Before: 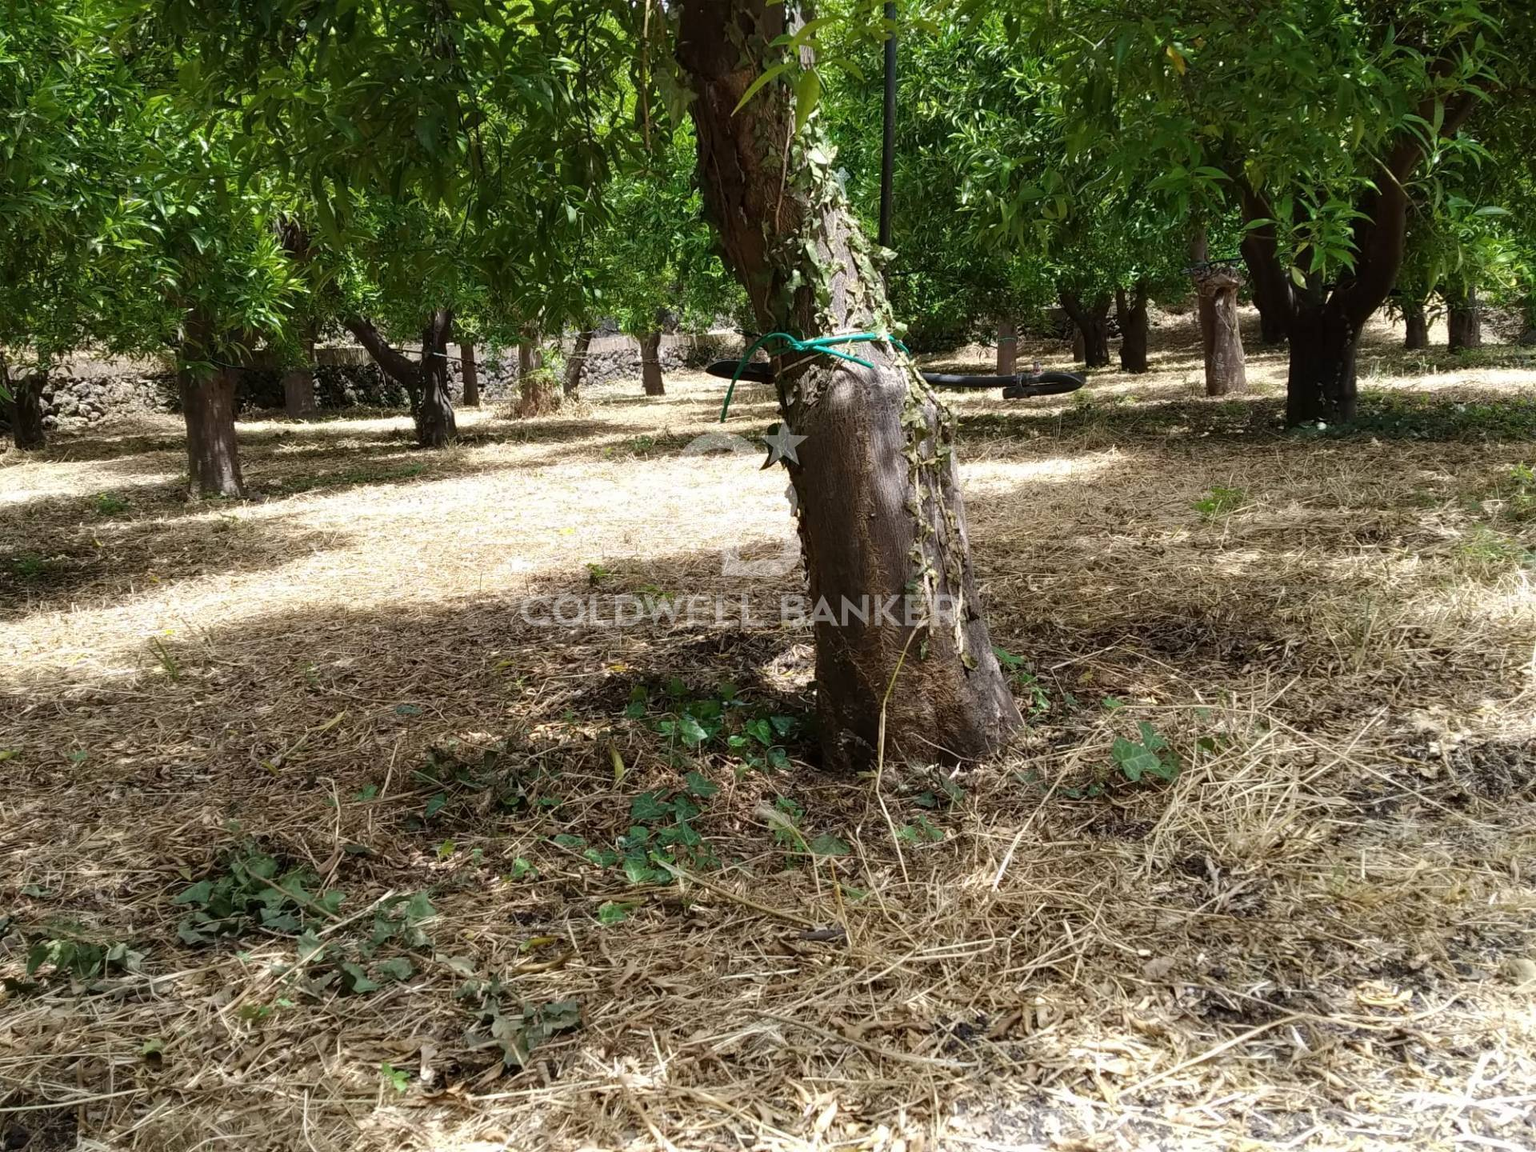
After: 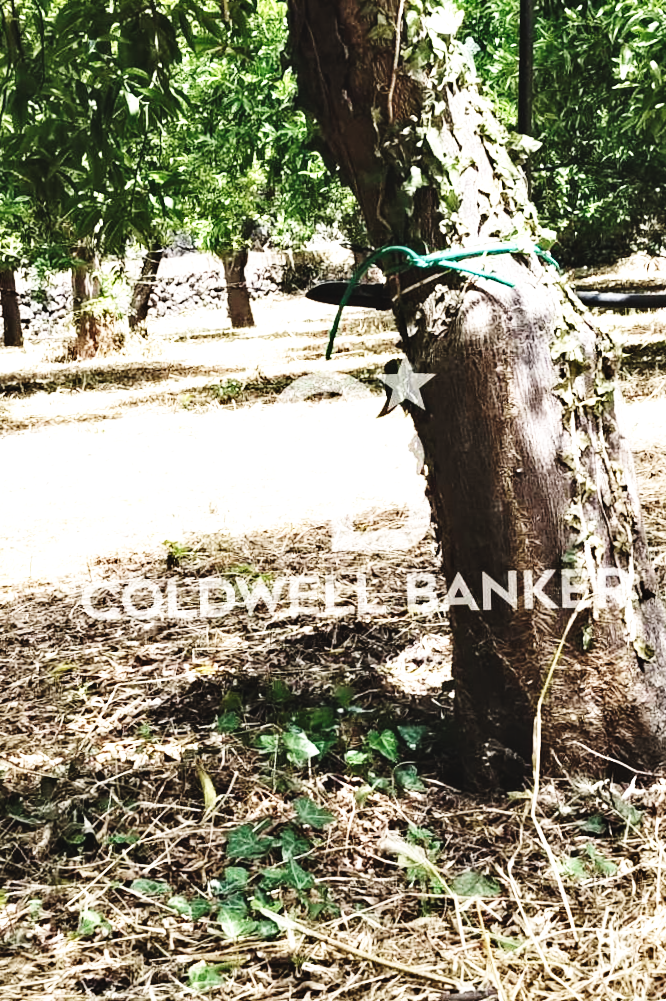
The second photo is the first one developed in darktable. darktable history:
exposure: black level correction -0.028, compensate highlight preservation false
contrast equalizer: y [[0.531, 0.548, 0.559, 0.557, 0.544, 0.527], [0.5 ×6], [0.5 ×6], [0 ×6], [0 ×6]]
base curve: curves: ch0 [(0, 0) (0, 0) (0.002, 0.001) (0.008, 0.003) (0.019, 0.011) (0.037, 0.037) (0.064, 0.11) (0.102, 0.232) (0.152, 0.379) (0.216, 0.524) (0.296, 0.665) (0.394, 0.789) (0.512, 0.881) (0.651, 0.945) (0.813, 0.986) (1, 1)], preserve colors none
crop and rotate: left 29.476%, top 10.214%, right 35.32%, bottom 17.333%
tone equalizer: -8 EV -0.75 EV, -7 EV -0.7 EV, -6 EV -0.6 EV, -5 EV -0.4 EV, -3 EV 0.4 EV, -2 EV 0.6 EV, -1 EV 0.7 EV, +0 EV 0.75 EV, edges refinement/feathering 500, mask exposure compensation -1.57 EV, preserve details no
rotate and perspective: rotation -1.42°, crop left 0.016, crop right 0.984, crop top 0.035, crop bottom 0.965
